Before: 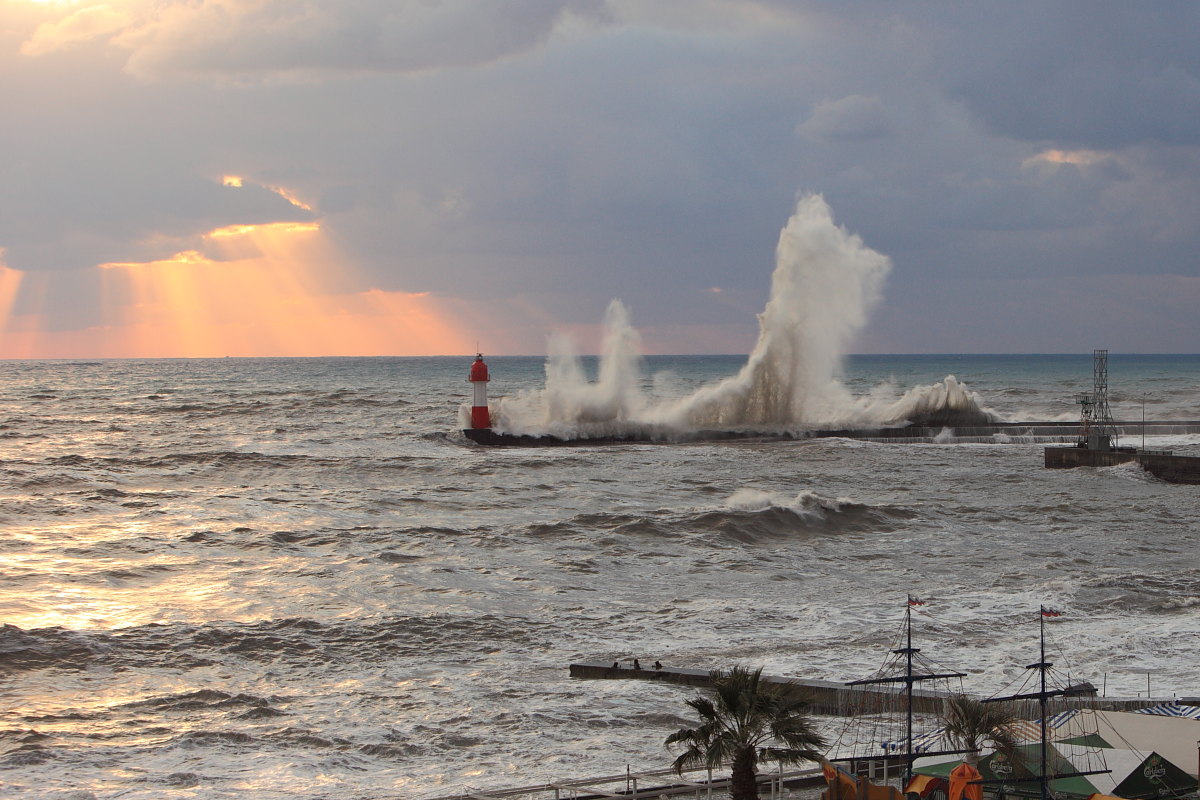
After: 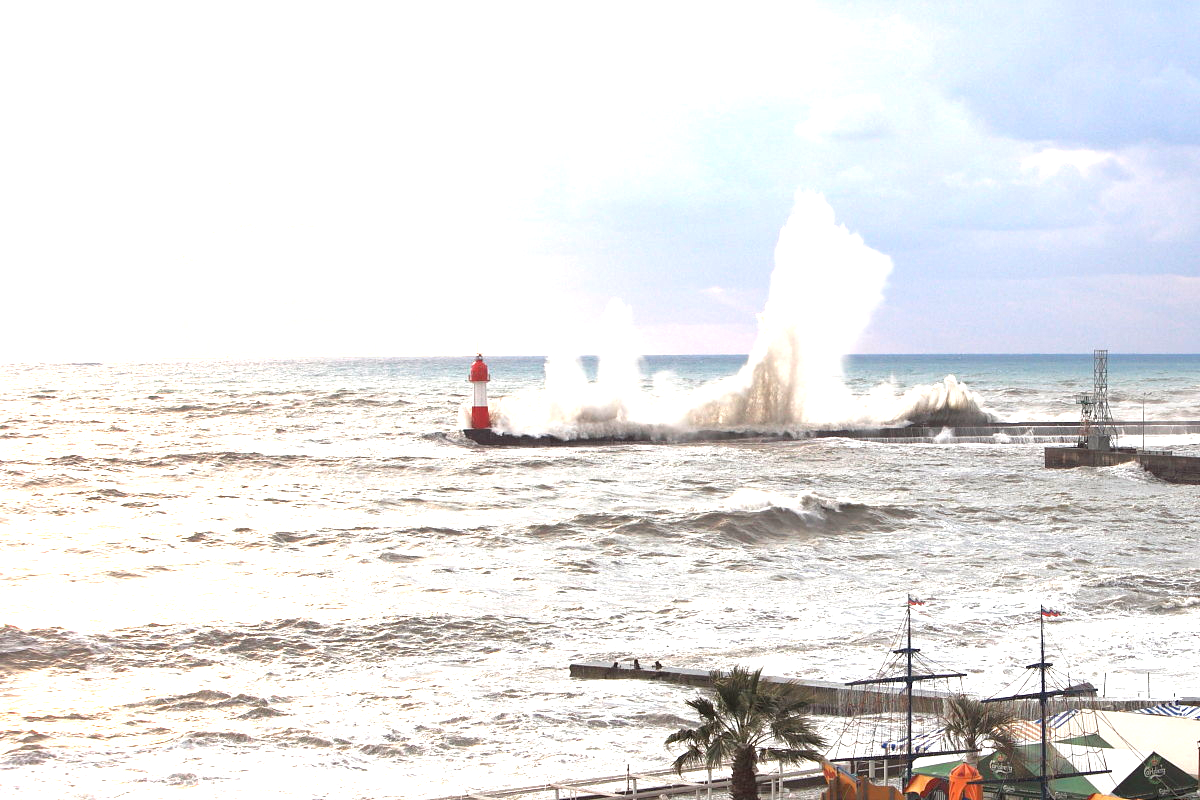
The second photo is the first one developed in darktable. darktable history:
exposure: exposure 1.999 EV, compensate highlight preservation false
